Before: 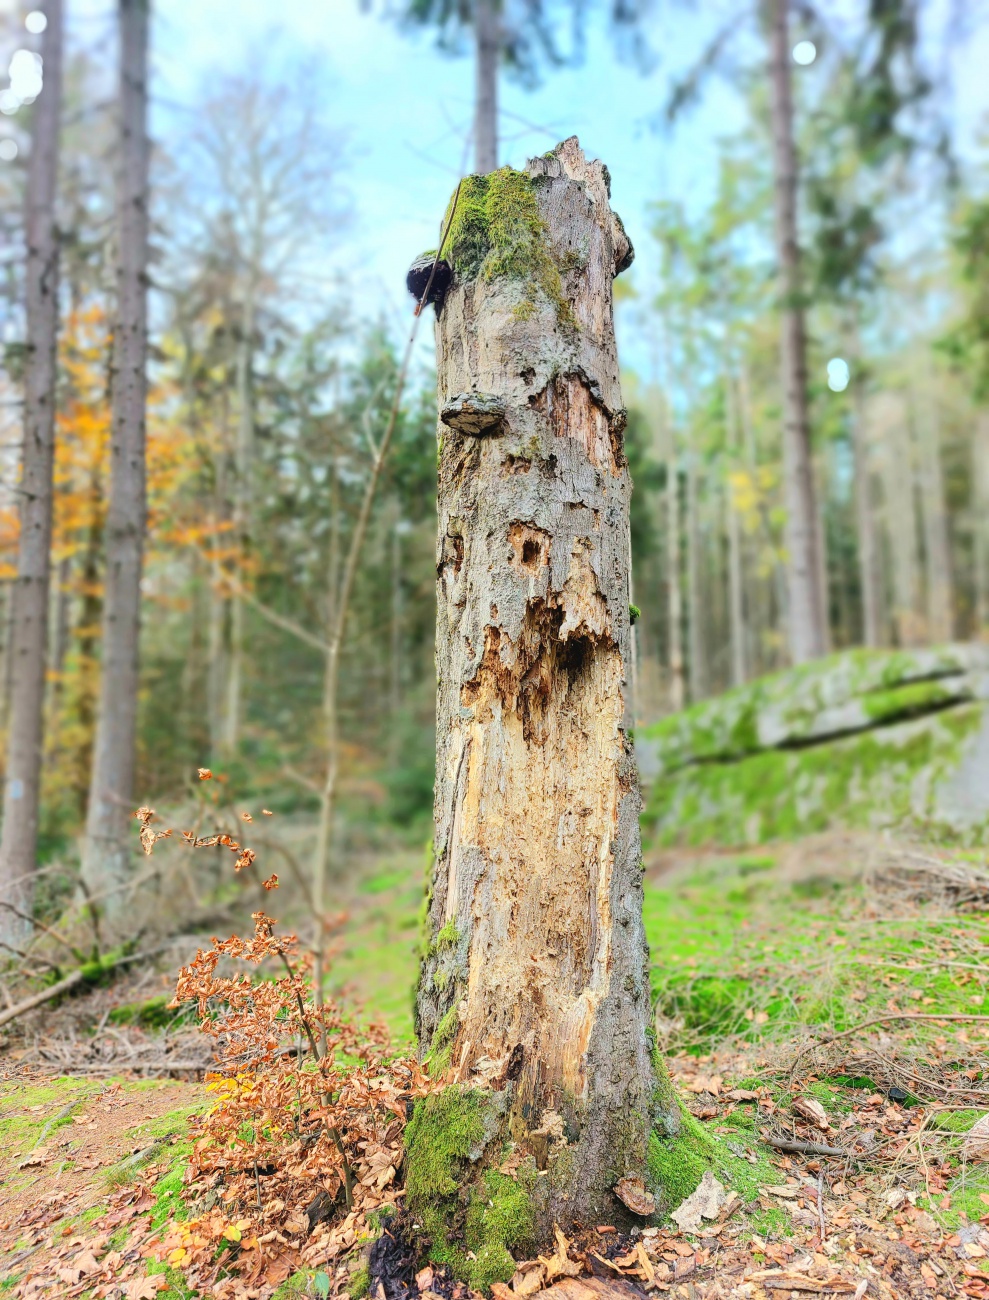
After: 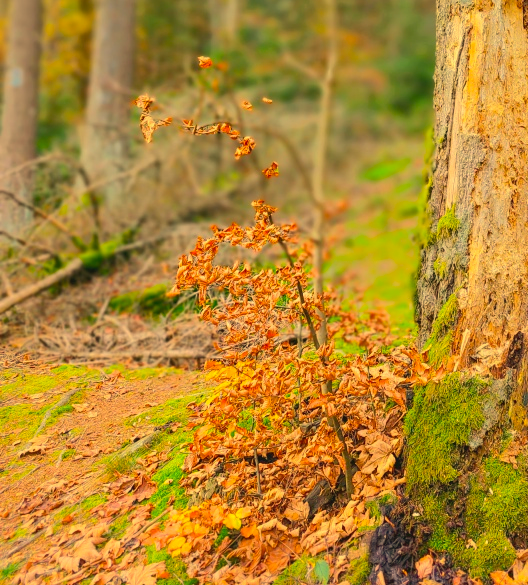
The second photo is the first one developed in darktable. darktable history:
white balance: red 1.138, green 0.996, blue 0.812
color balance: output saturation 120%
shadows and highlights: on, module defaults
exposure: exposure -0.116 EV, compensate exposure bias true, compensate highlight preservation false
crop and rotate: top 54.778%, right 46.61%, bottom 0.159%
